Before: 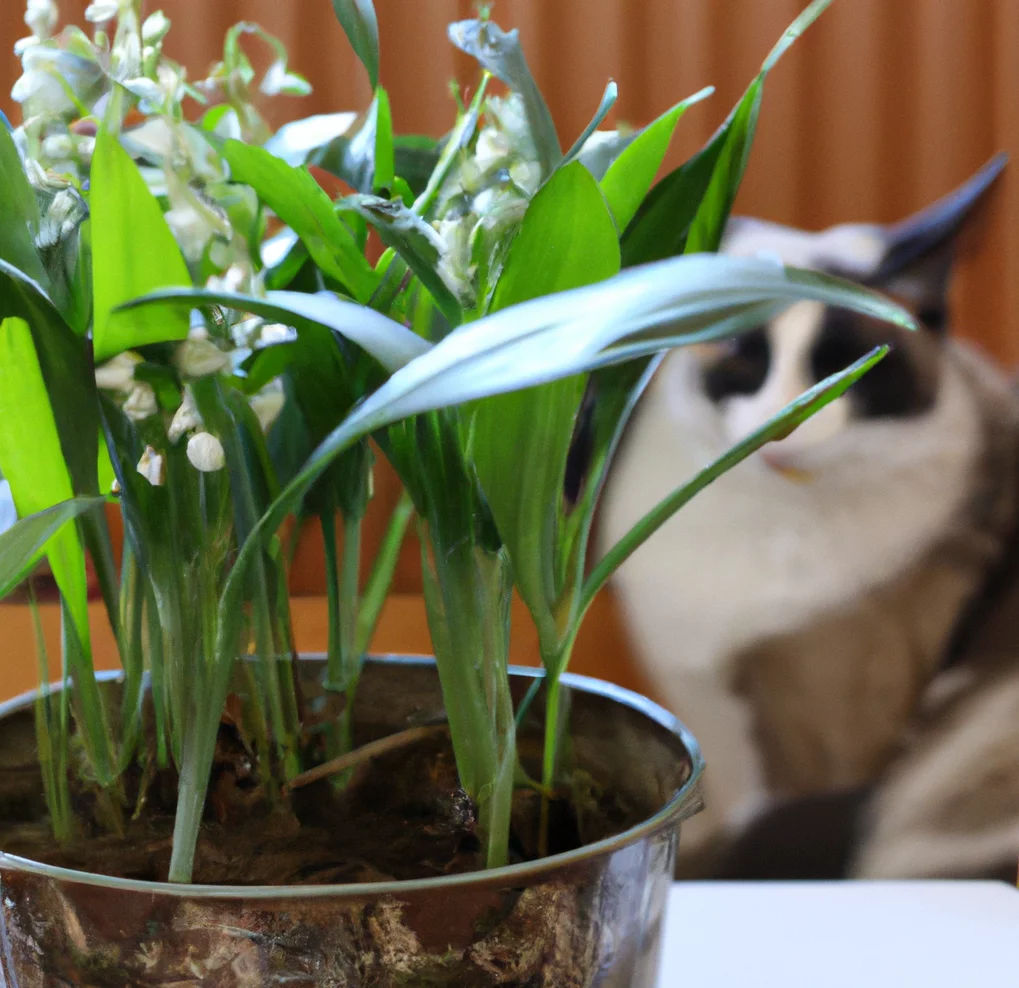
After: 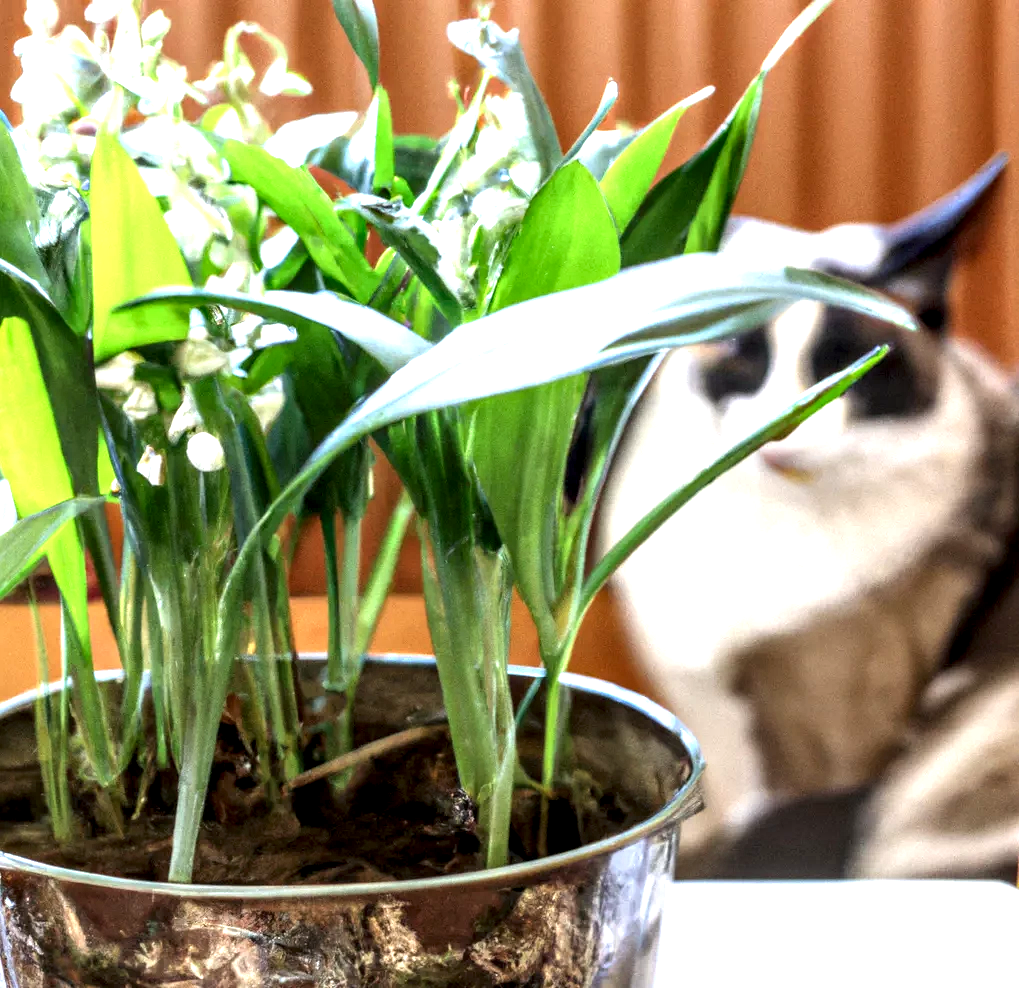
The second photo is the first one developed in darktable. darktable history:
exposure: exposure 1.16 EV, compensate exposure bias true, compensate highlight preservation false
local contrast: highlights 19%, detail 186%
